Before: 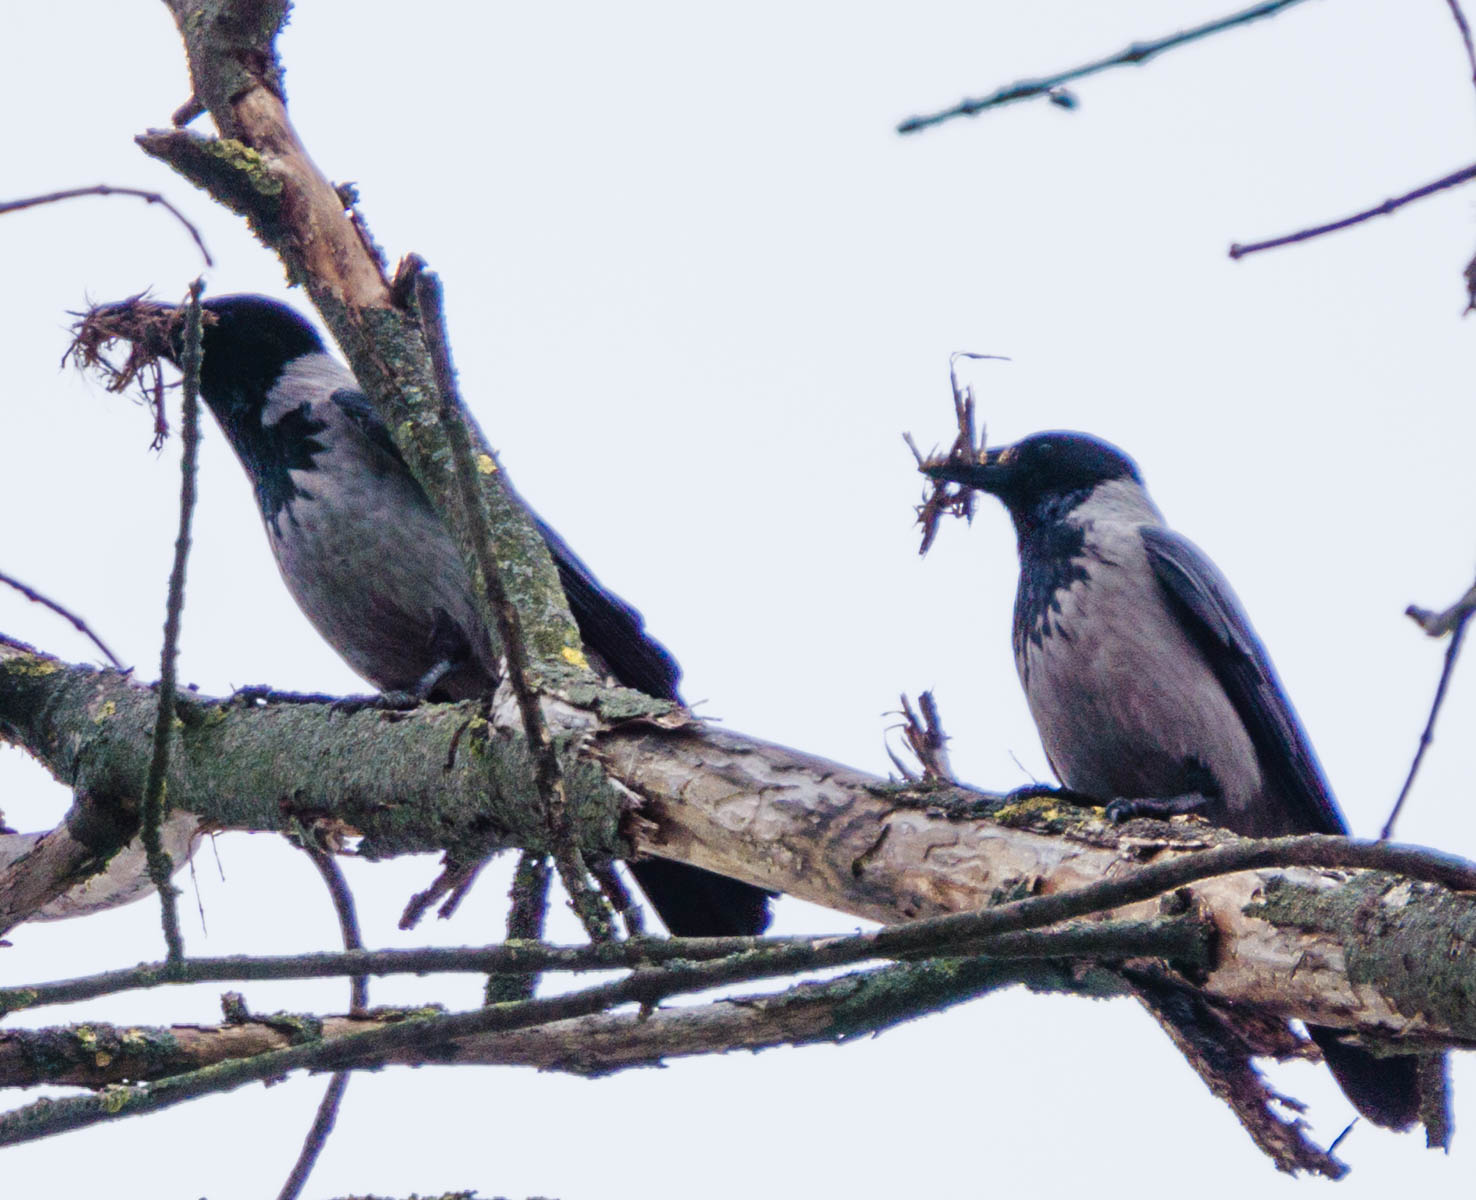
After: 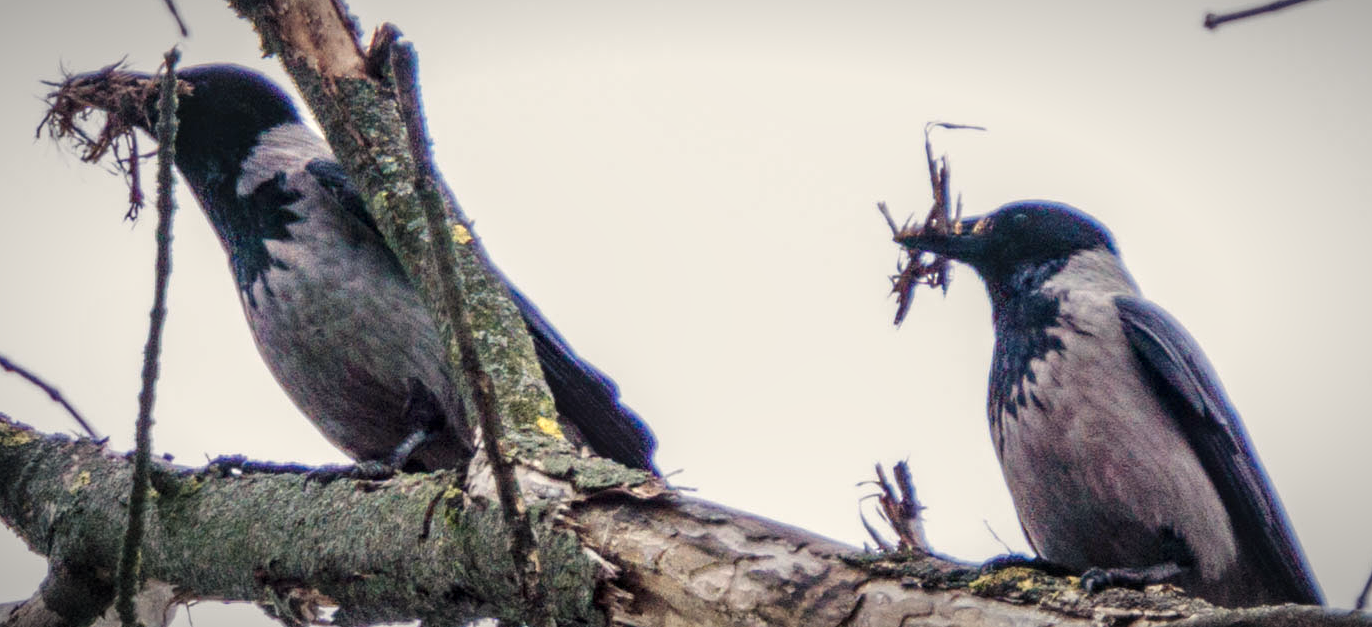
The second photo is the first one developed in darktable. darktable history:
local contrast: highlights 35%, detail 135%
white balance: red 1.045, blue 0.932
vignetting: fall-off radius 60%, automatic ratio true
crop: left 1.744%, top 19.225%, right 5.069%, bottom 28.357%
